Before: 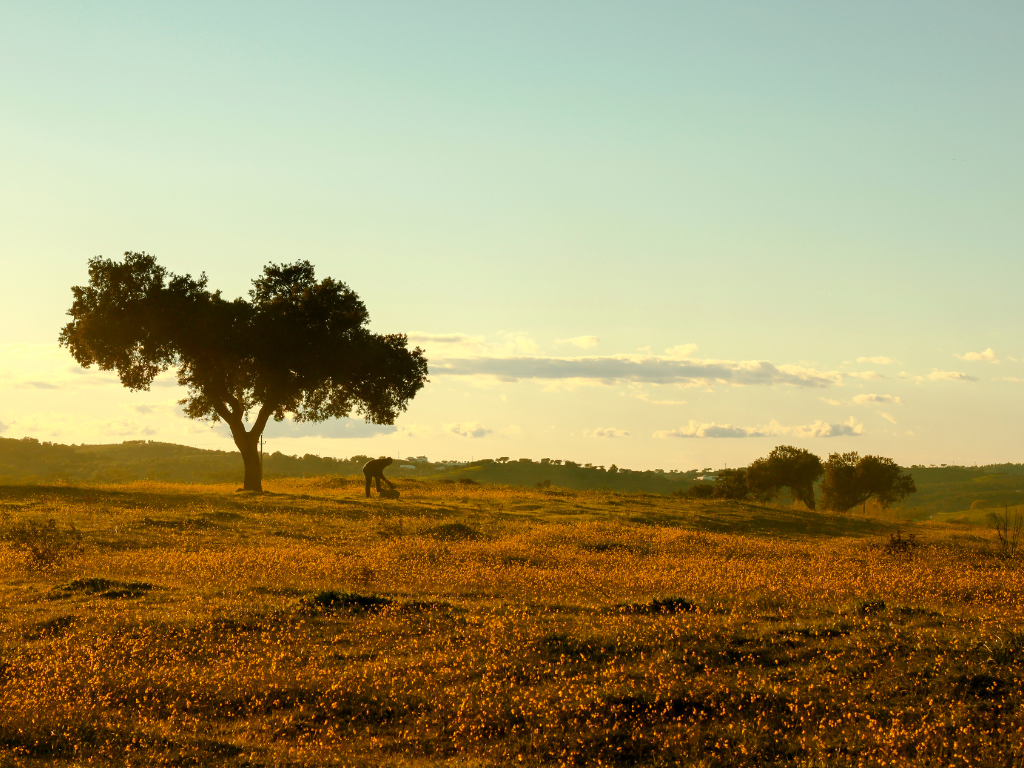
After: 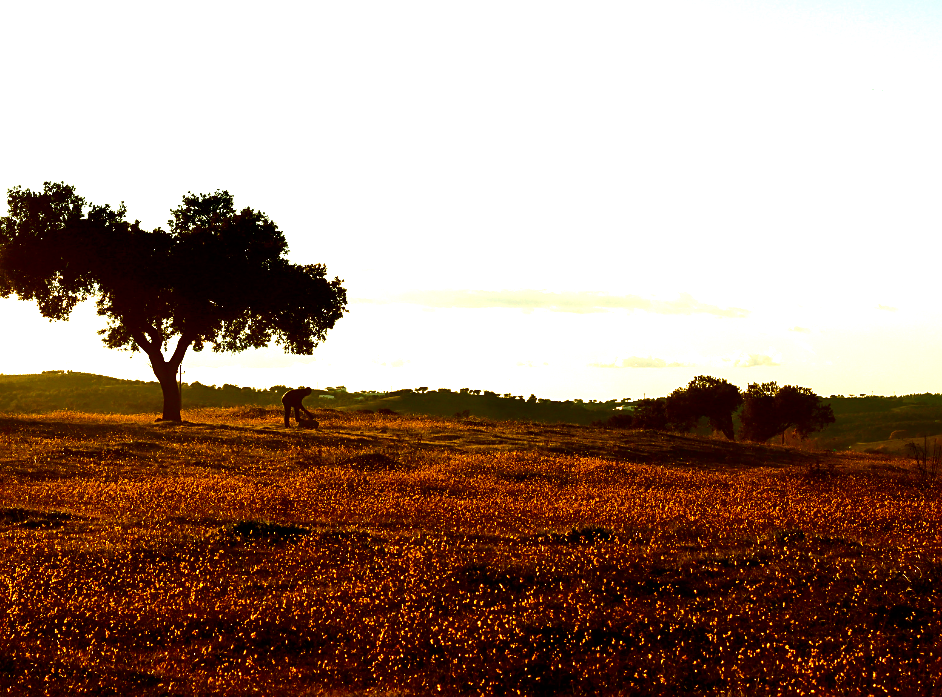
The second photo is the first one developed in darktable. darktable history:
crop and rotate: left 7.929%, top 9.157%
sharpen: radius 1.914, amount 0.4, threshold 1.535
contrast brightness saturation: contrast 0.091, brightness -0.602, saturation 0.172
tone equalizer: -8 EV -1.1 EV, -7 EV -0.981 EV, -6 EV -0.89 EV, -5 EV -0.607 EV, -3 EV 0.551 EV, -2 EV 0.86 EV, -1 EV 1 EV, +0 EV 1.06 EV
